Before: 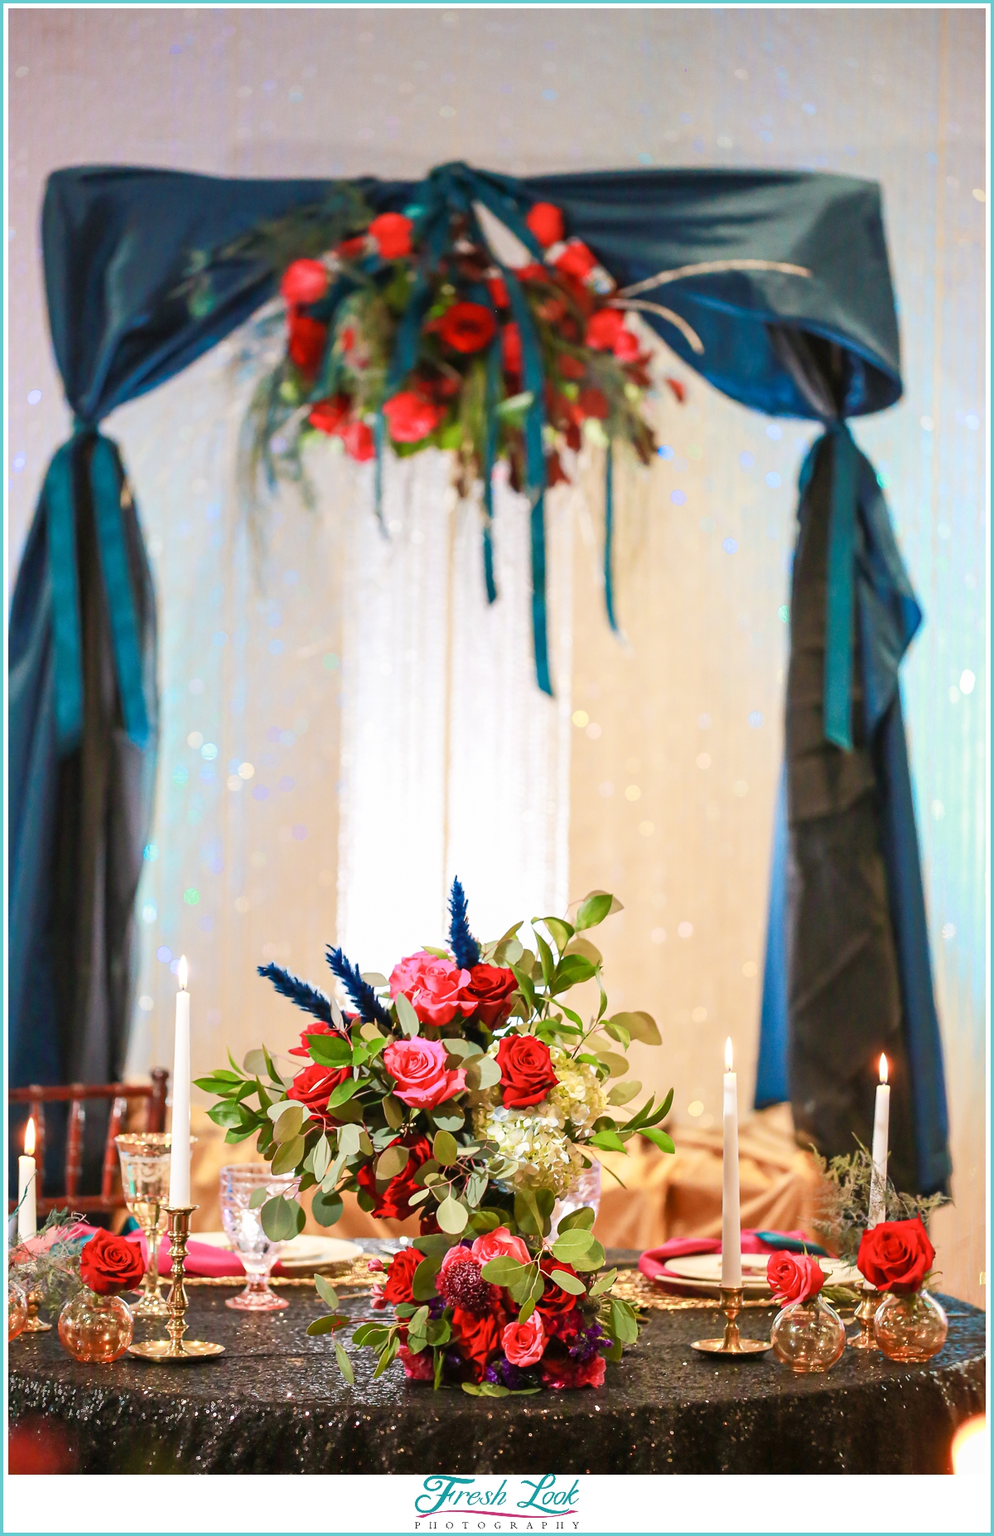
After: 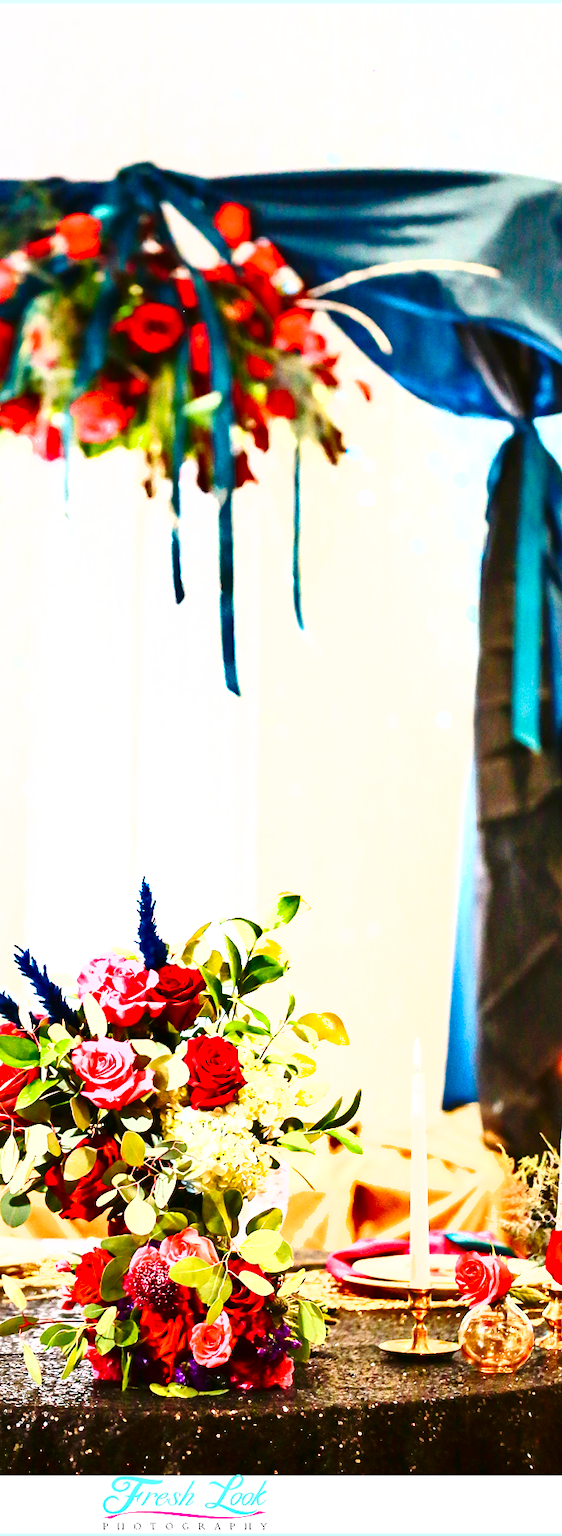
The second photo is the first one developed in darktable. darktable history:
shadows and highlights: radius 100.47, shadows 50.75, highlights -65.55, soften with gaussian
tone curve: curves: ch0 [(0, 0) (0.003, 0.008) (0.011, 0.017) (0.025, 0.027) (0.044, 0.043) (0.069, 0.059) (0.1, 0.086) (0.136, 0.112) (0.177, 0.152) (0.224, 0.203) (0.277, 0.277) (0.335, 0.346) (0.399, 0.439) (0.468, 0.527) (0.543, 0.613) (0.623, 0.693) (0.709, 0.787) (0.801, 0.863) (0.898, 0.927) (1, 1)], preserve colors none
contrast brightness saturation: contrast 0.224, brightness -0.187, saturation 0.241
exposure: black level correction 0, exposure 1.44 EV, compensate exposure bias true, compensate highlight preservation false
crop: left 31.489%, top 0.001%, right 11.855%
